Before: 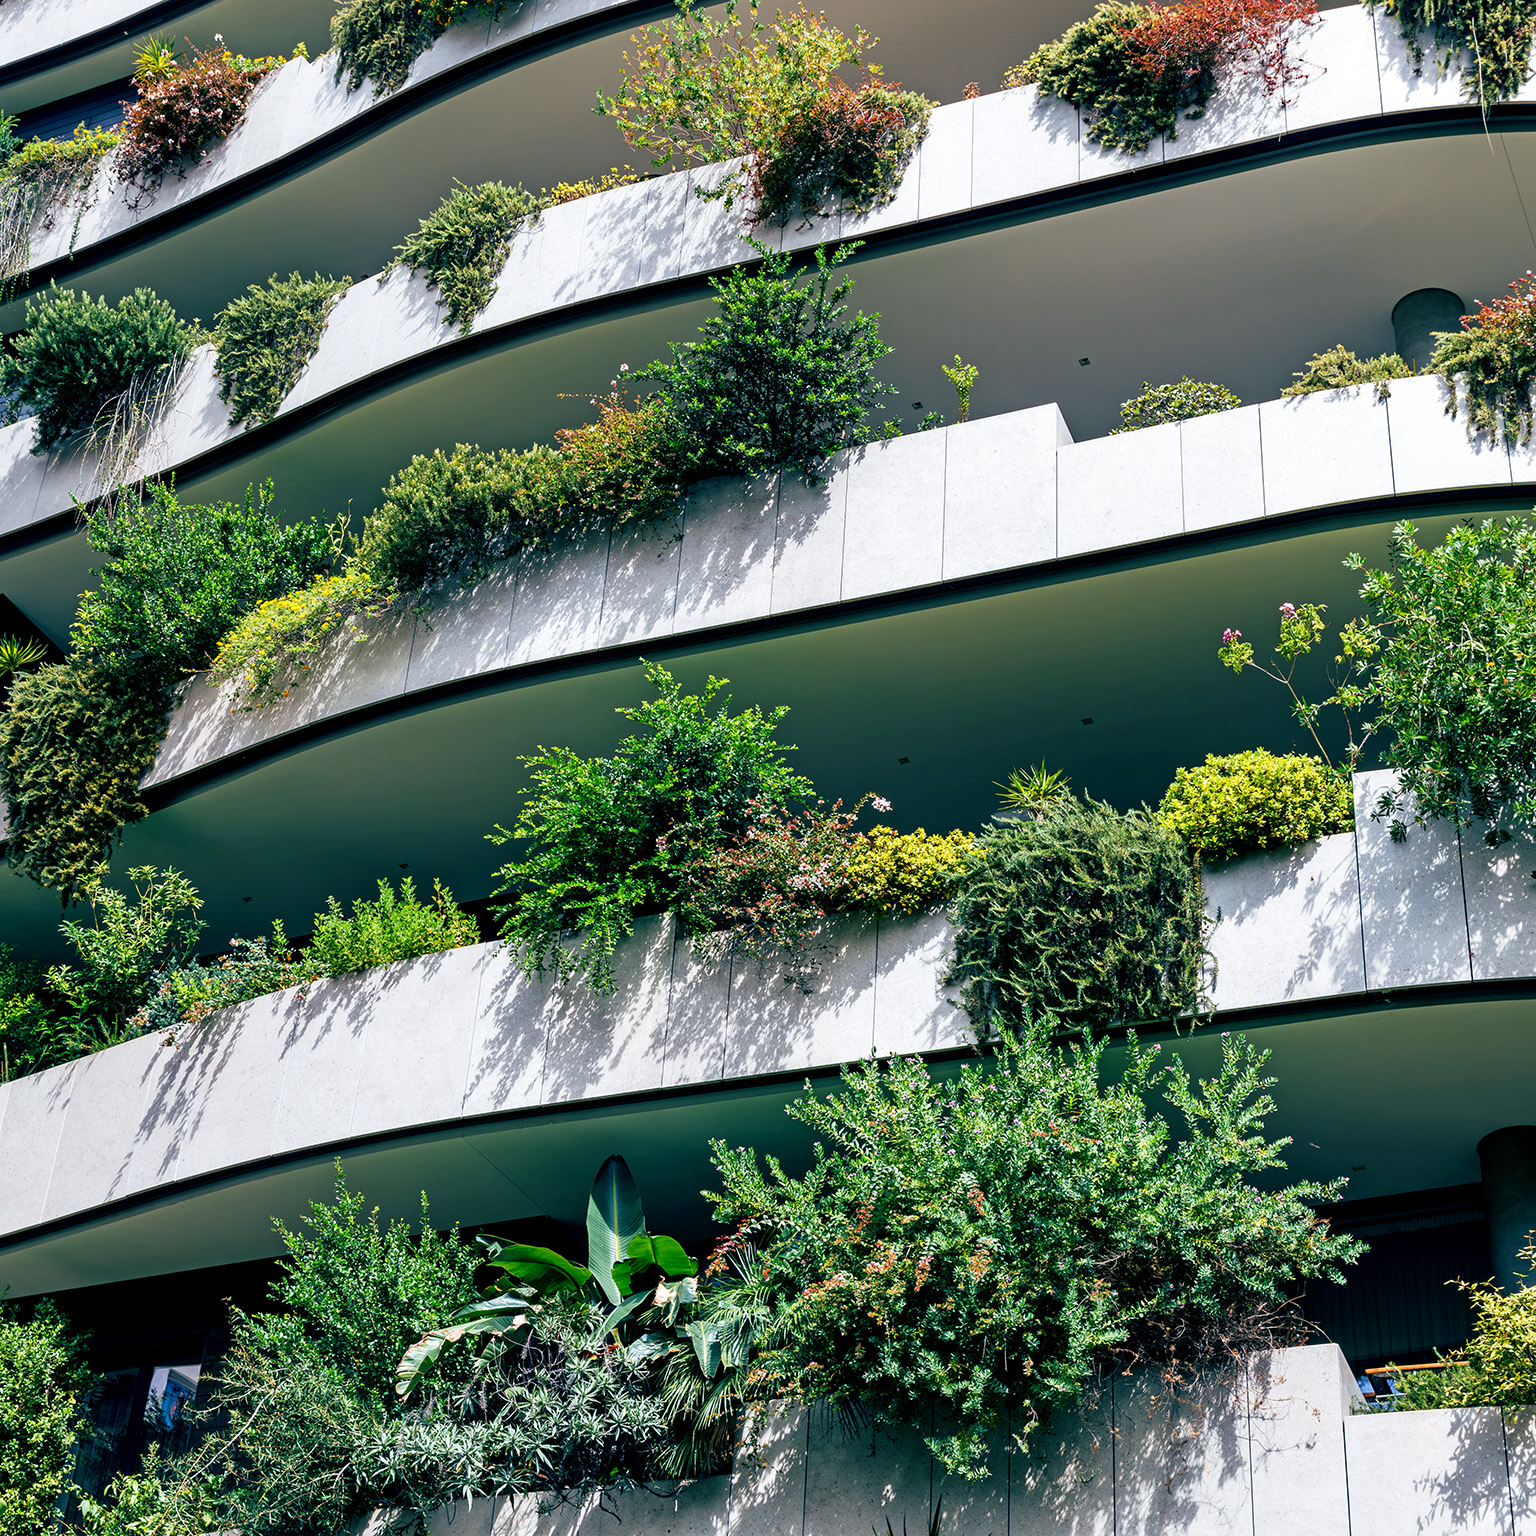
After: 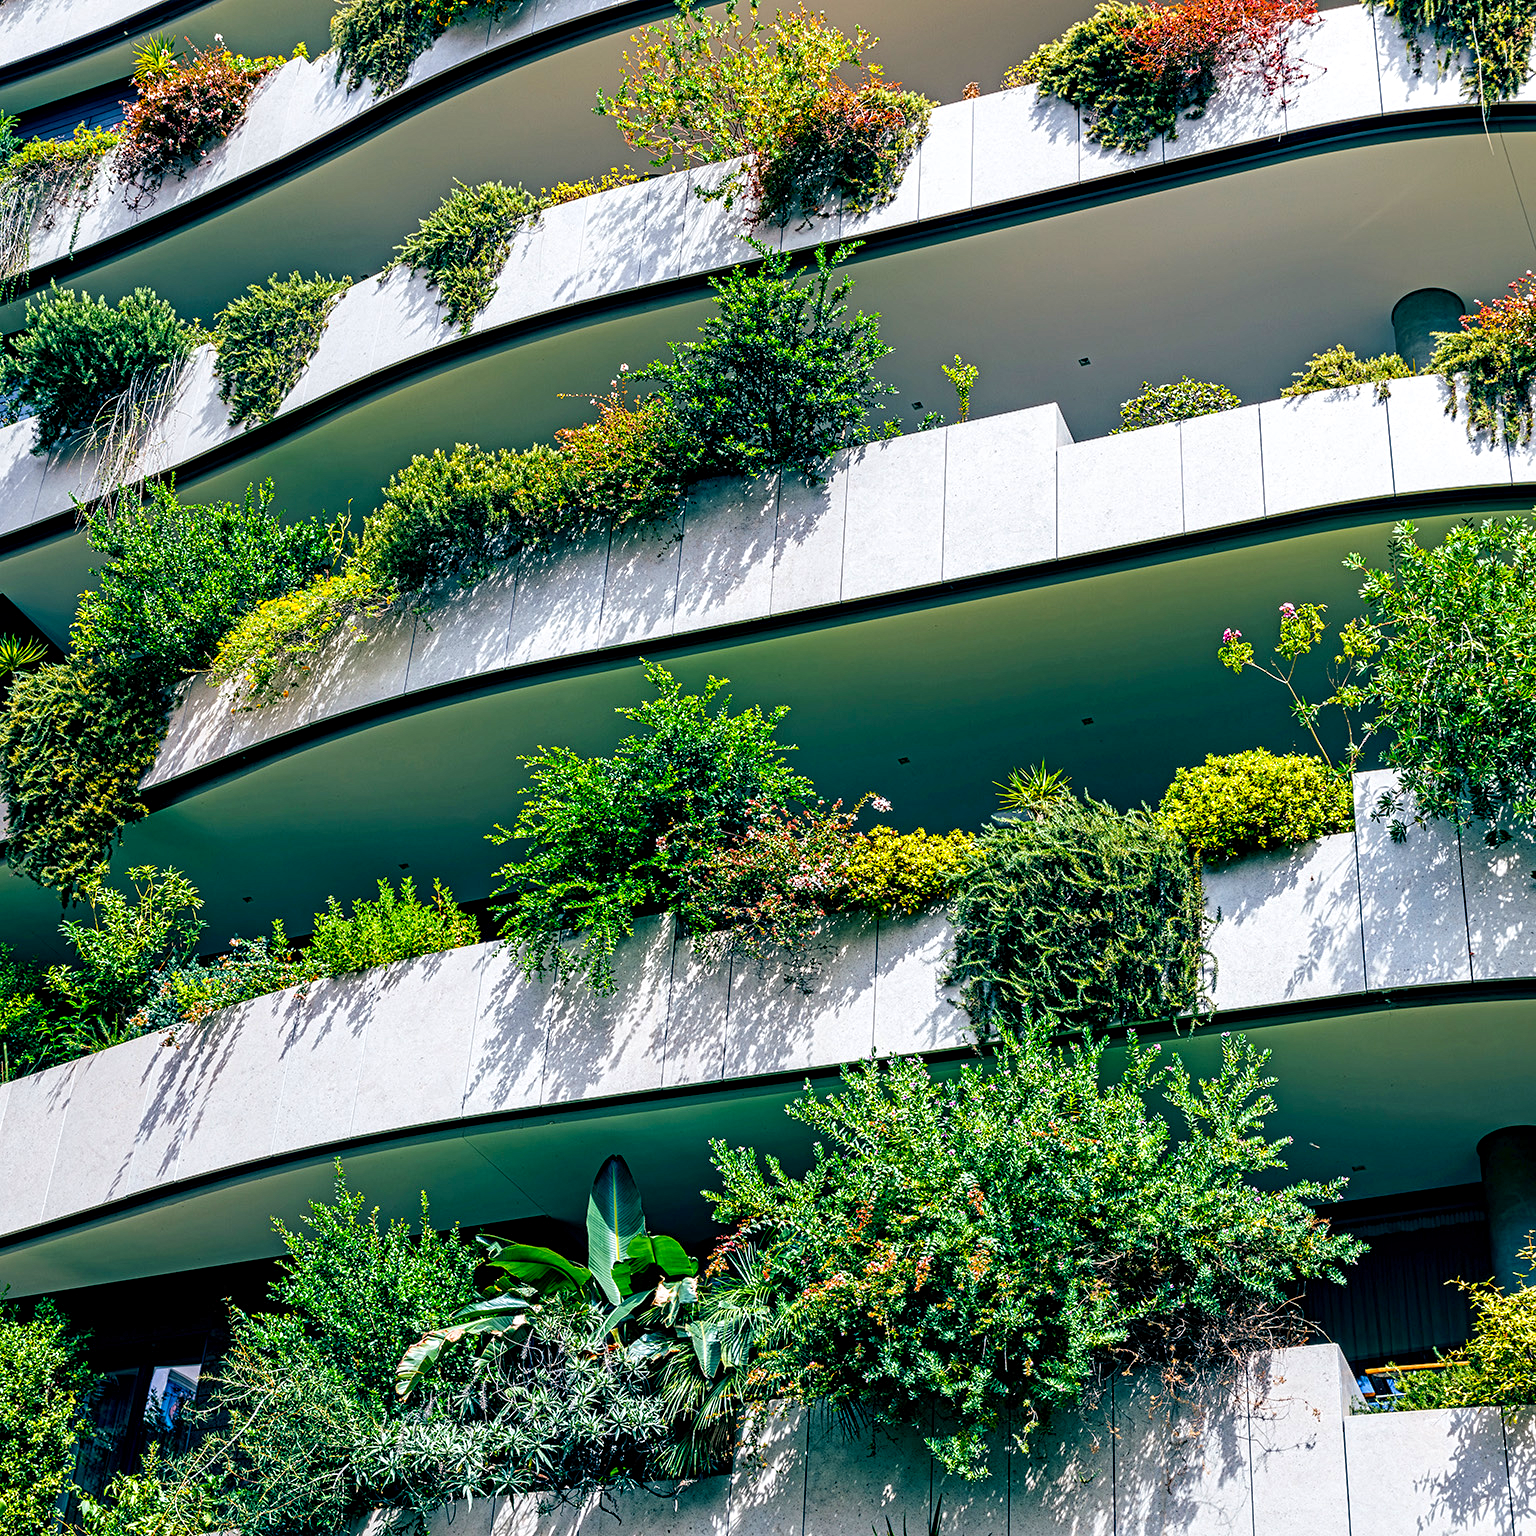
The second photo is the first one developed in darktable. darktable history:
color balance rgb: perceptual saturation grading › global saturation 25%, perceptual brilliance grading › mid-tones 10%, perceptual brilliance grading › shadows 15%, global vibrance 20%
contrast equalizer: y [[0.5, 0.5, 0.5, 0.539, 0.64, 0.611], [0.5 ×6], [0.5 ×6], [0 ×6], [0 ×6]]
